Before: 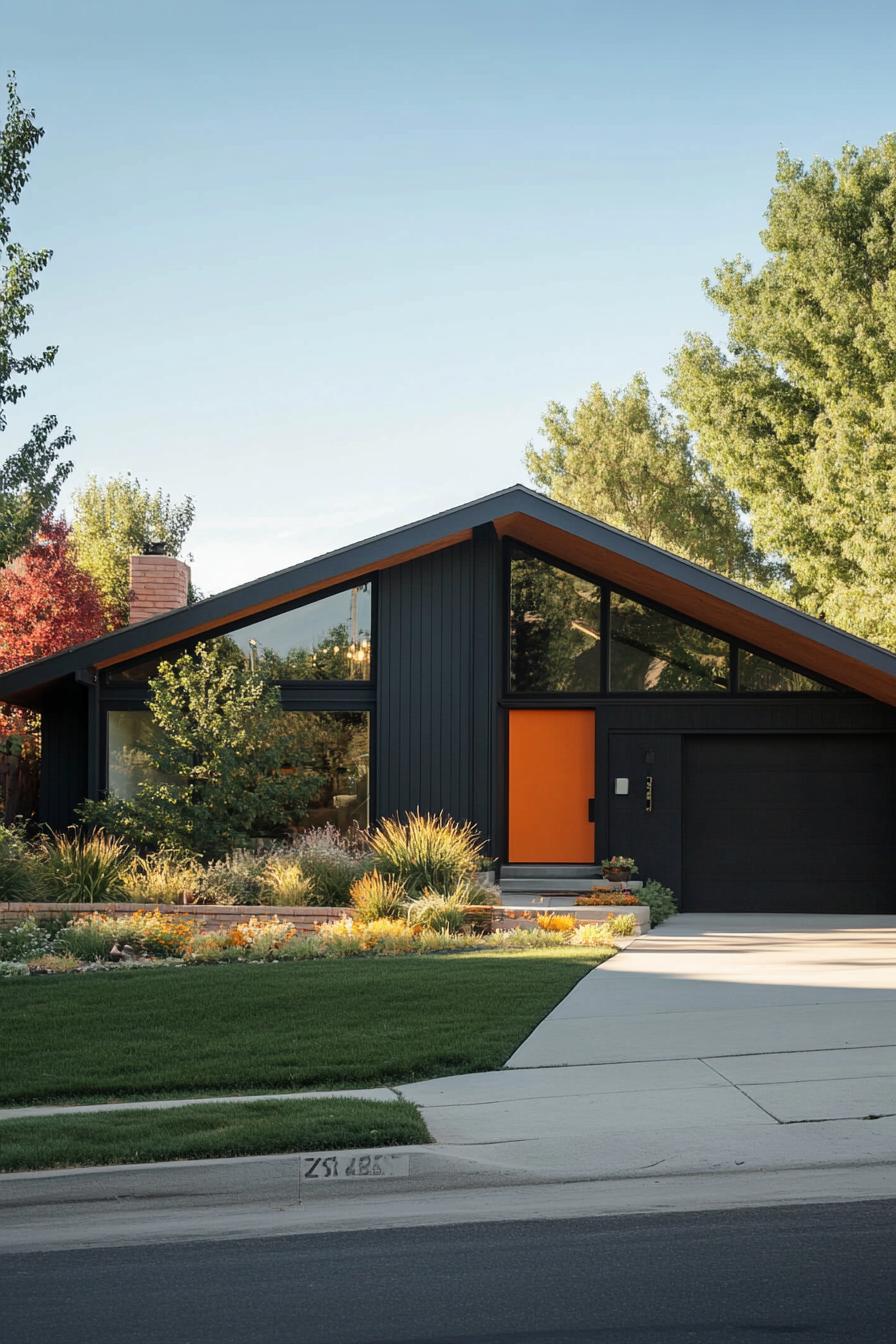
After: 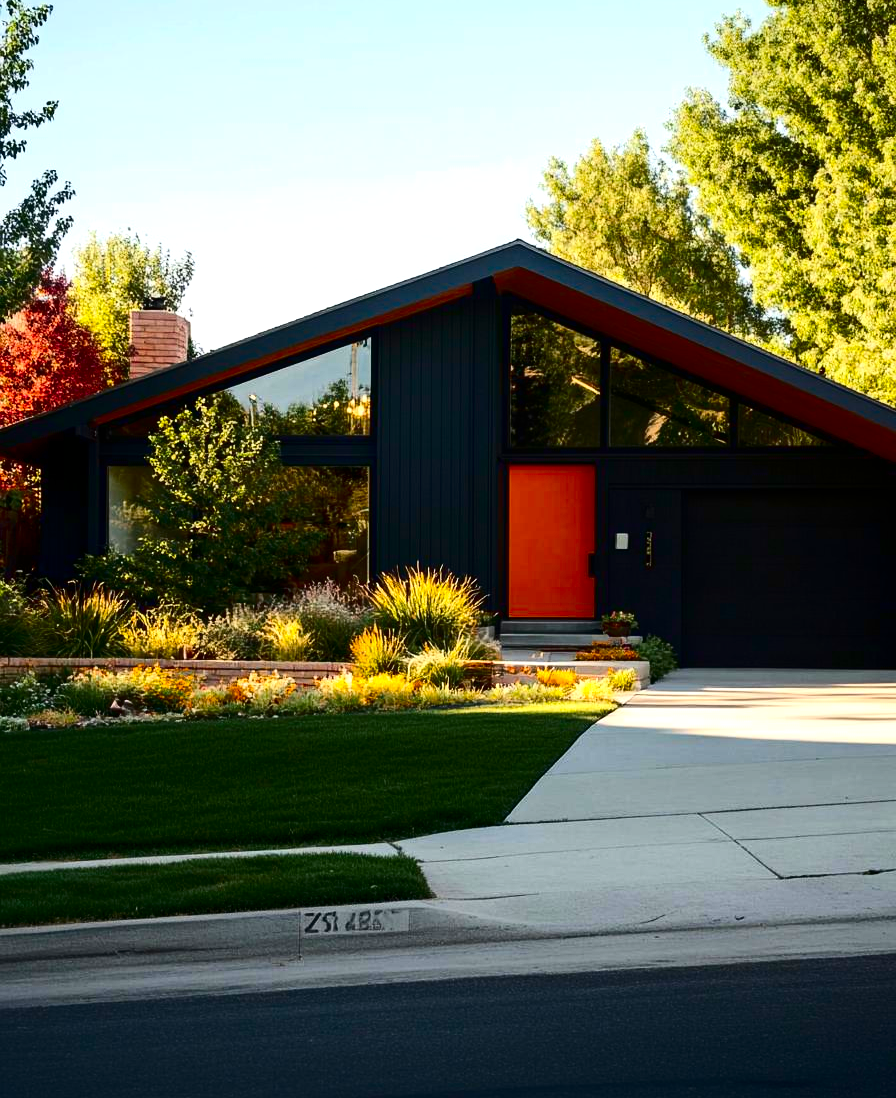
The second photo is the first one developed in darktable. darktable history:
exposure: exposure 0.379 EV, compensate exposure bias true, compensate highlight preservation false
color balance rgb: perceptual saturation grading › global saturation 30.932%, global vibrance 9.633%
crop and rotate: top 18.274%
contrast brightness saturation: contrast 0.242, brightness -0.233, saturation 0.146
